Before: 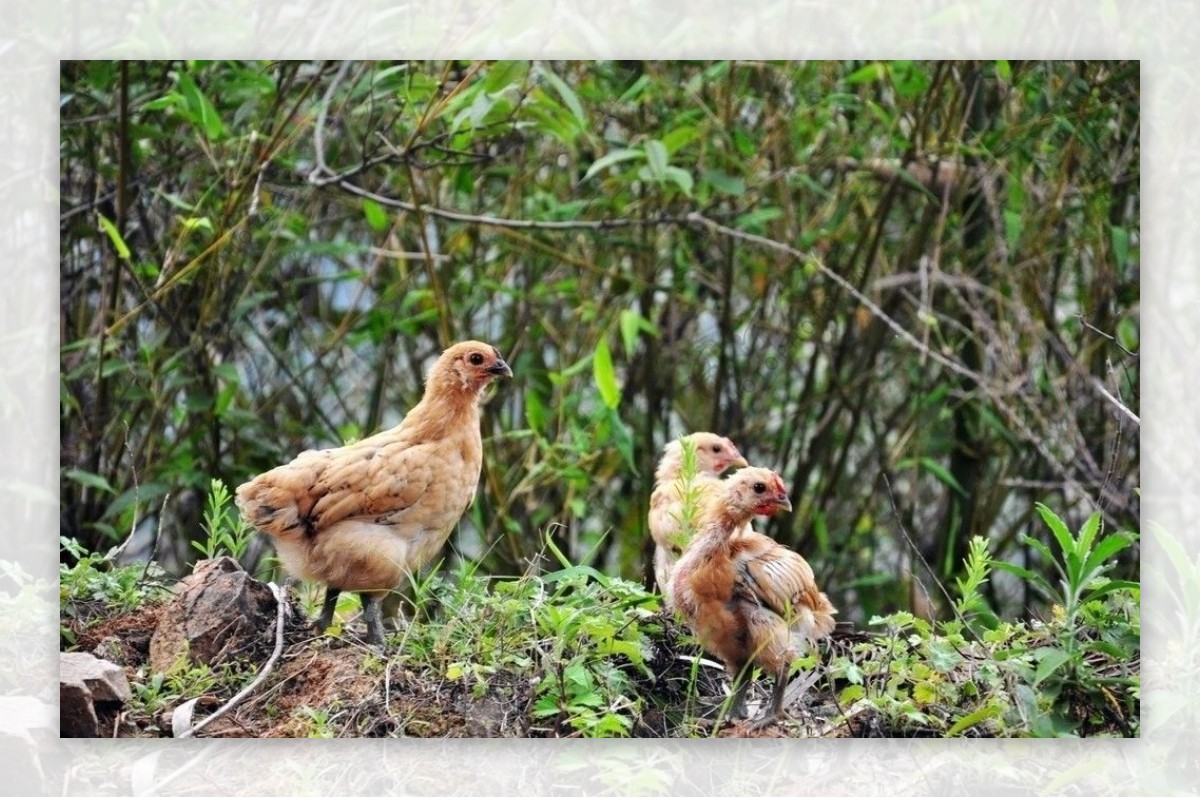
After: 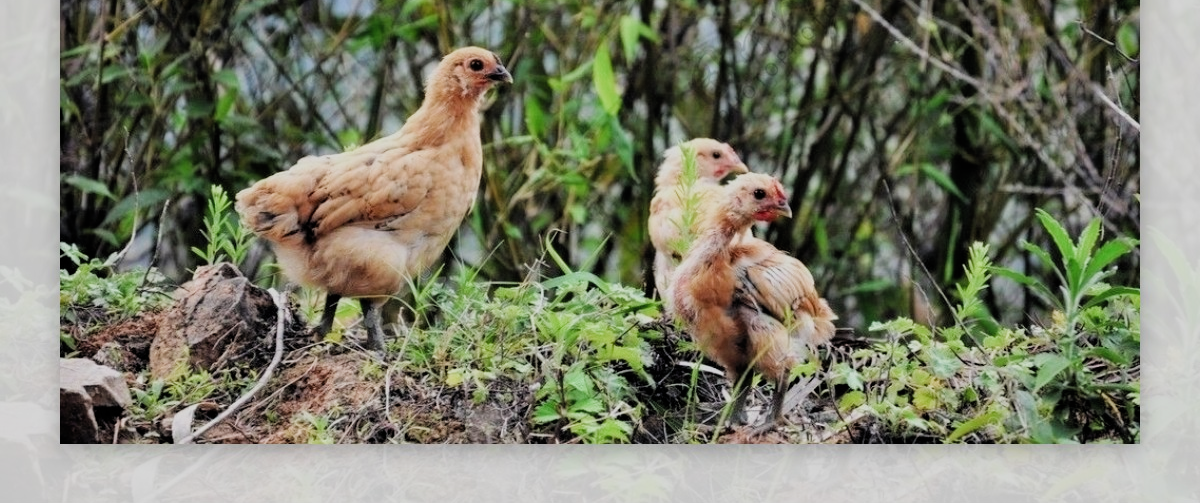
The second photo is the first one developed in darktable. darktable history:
crop and rotate: top 36.866%
filmic rgb: black relative exposure -7.65 EV, white relative exposure 4.56 EV, hardness 3.61, contrast 1.053, add noise in highlights 0.001, color science v3 (2019), use custom middle-gray values true, contrast in highlights soft
